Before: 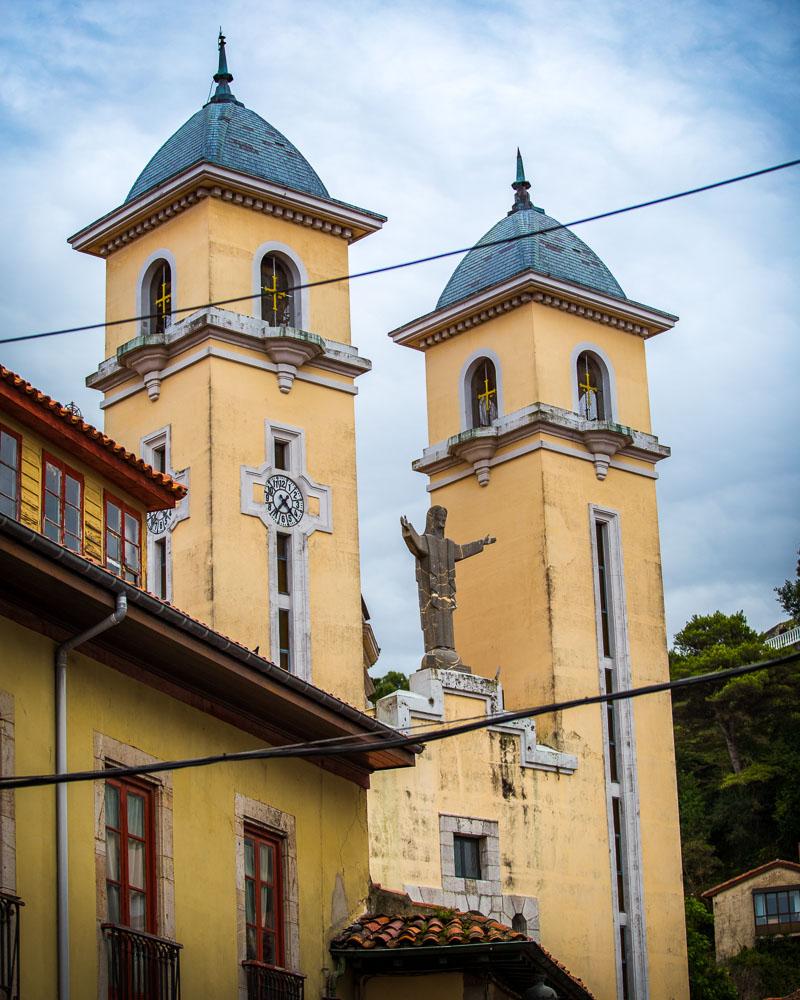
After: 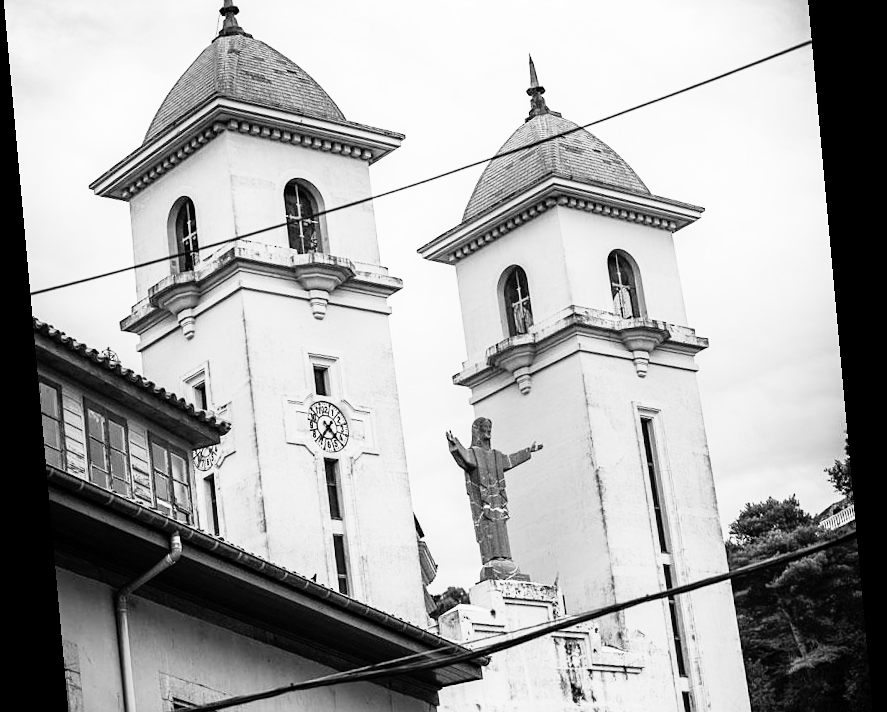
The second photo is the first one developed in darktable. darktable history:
monochrome: a -4.13, b 5.16, size 1
base curve: curves: ch0 [(0, 0) (0.012, 0.01) (0.073, 0.168) (0.31, 0.711) (0.645, 0.957) (1, 1)], preserve colors none
exposure: exposure -0.157 EV, compensate highlight preservation false
sharpen: amount 0.2
crop: top 11.166%, bottom 22.168%
rotate and perspective: rotation -5.2°, automatic cropping off
